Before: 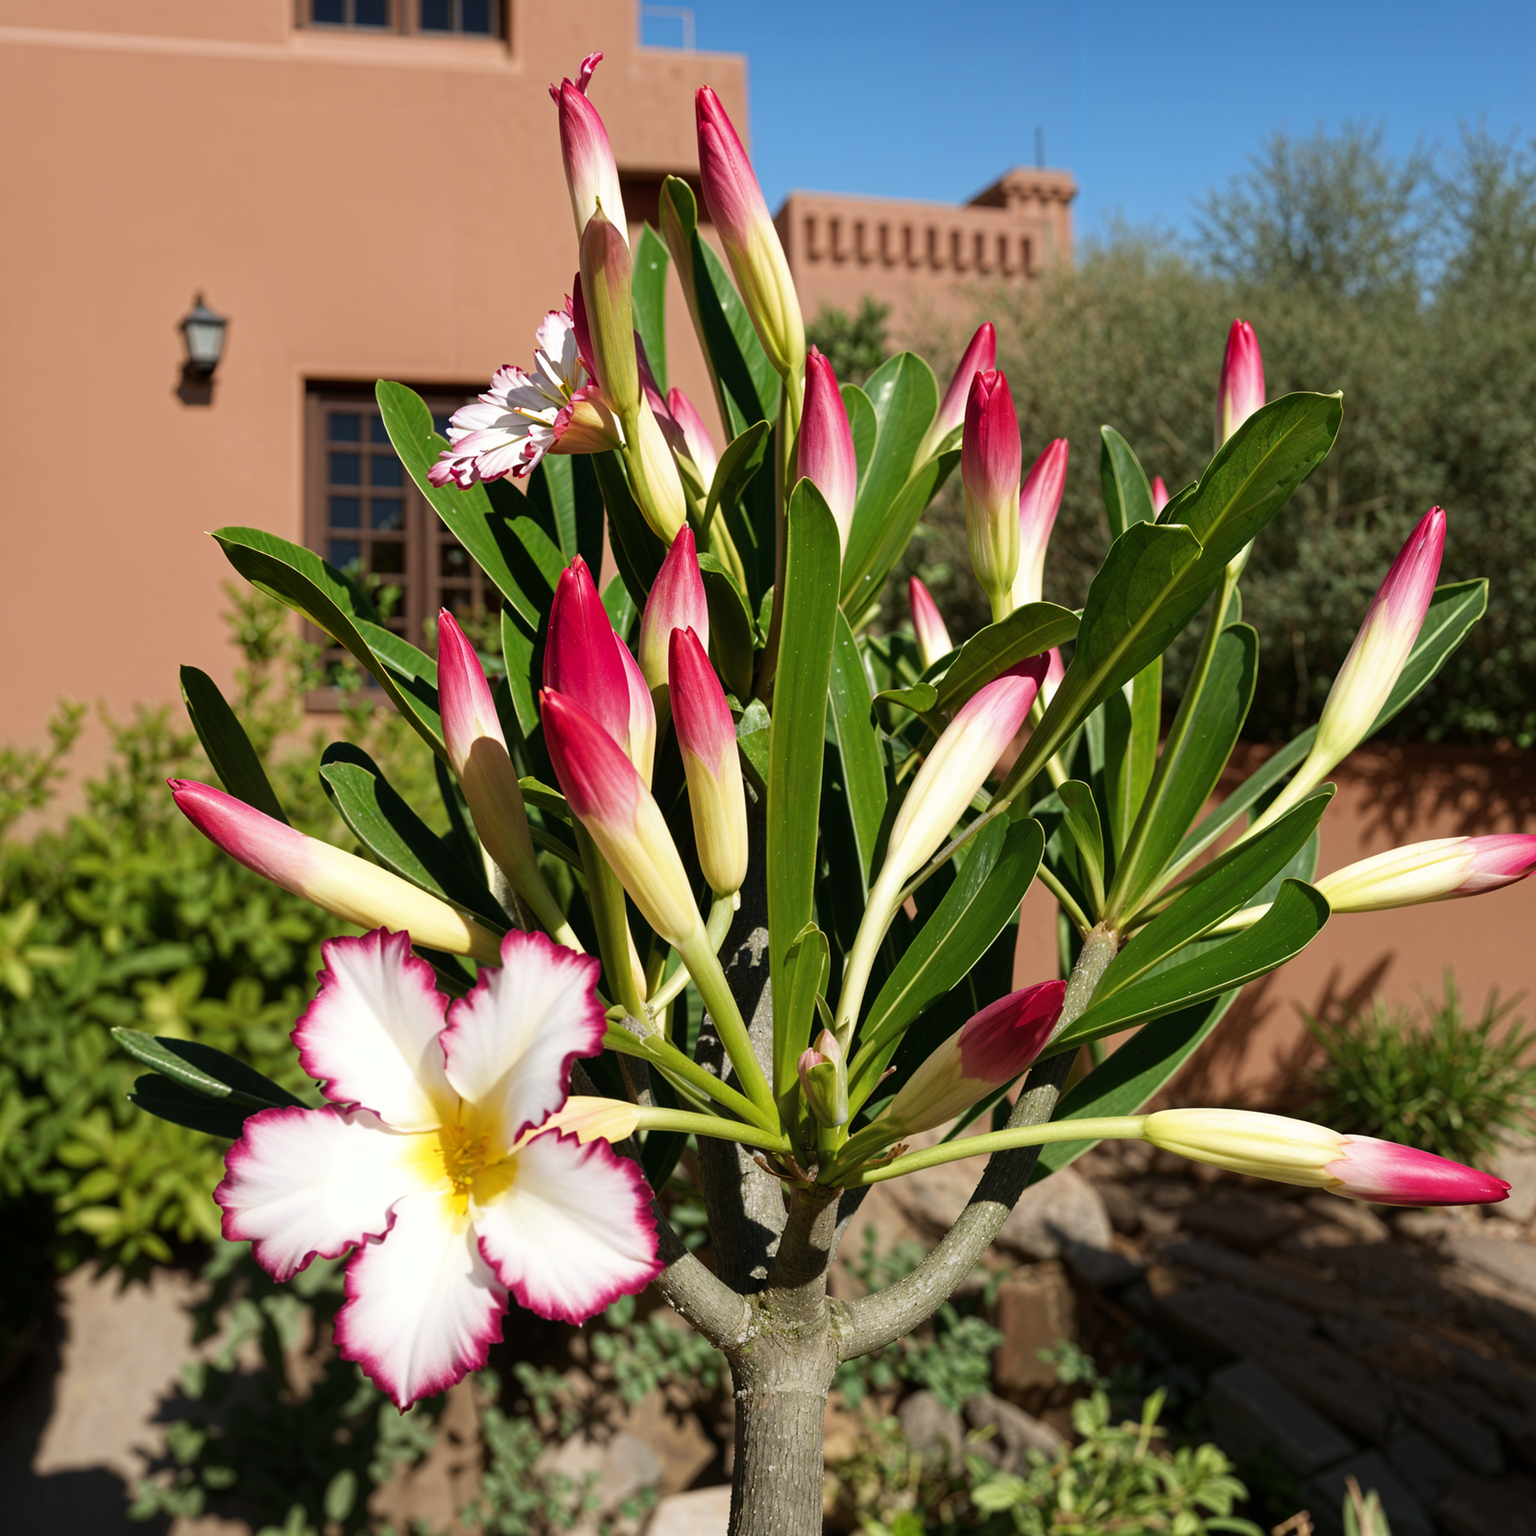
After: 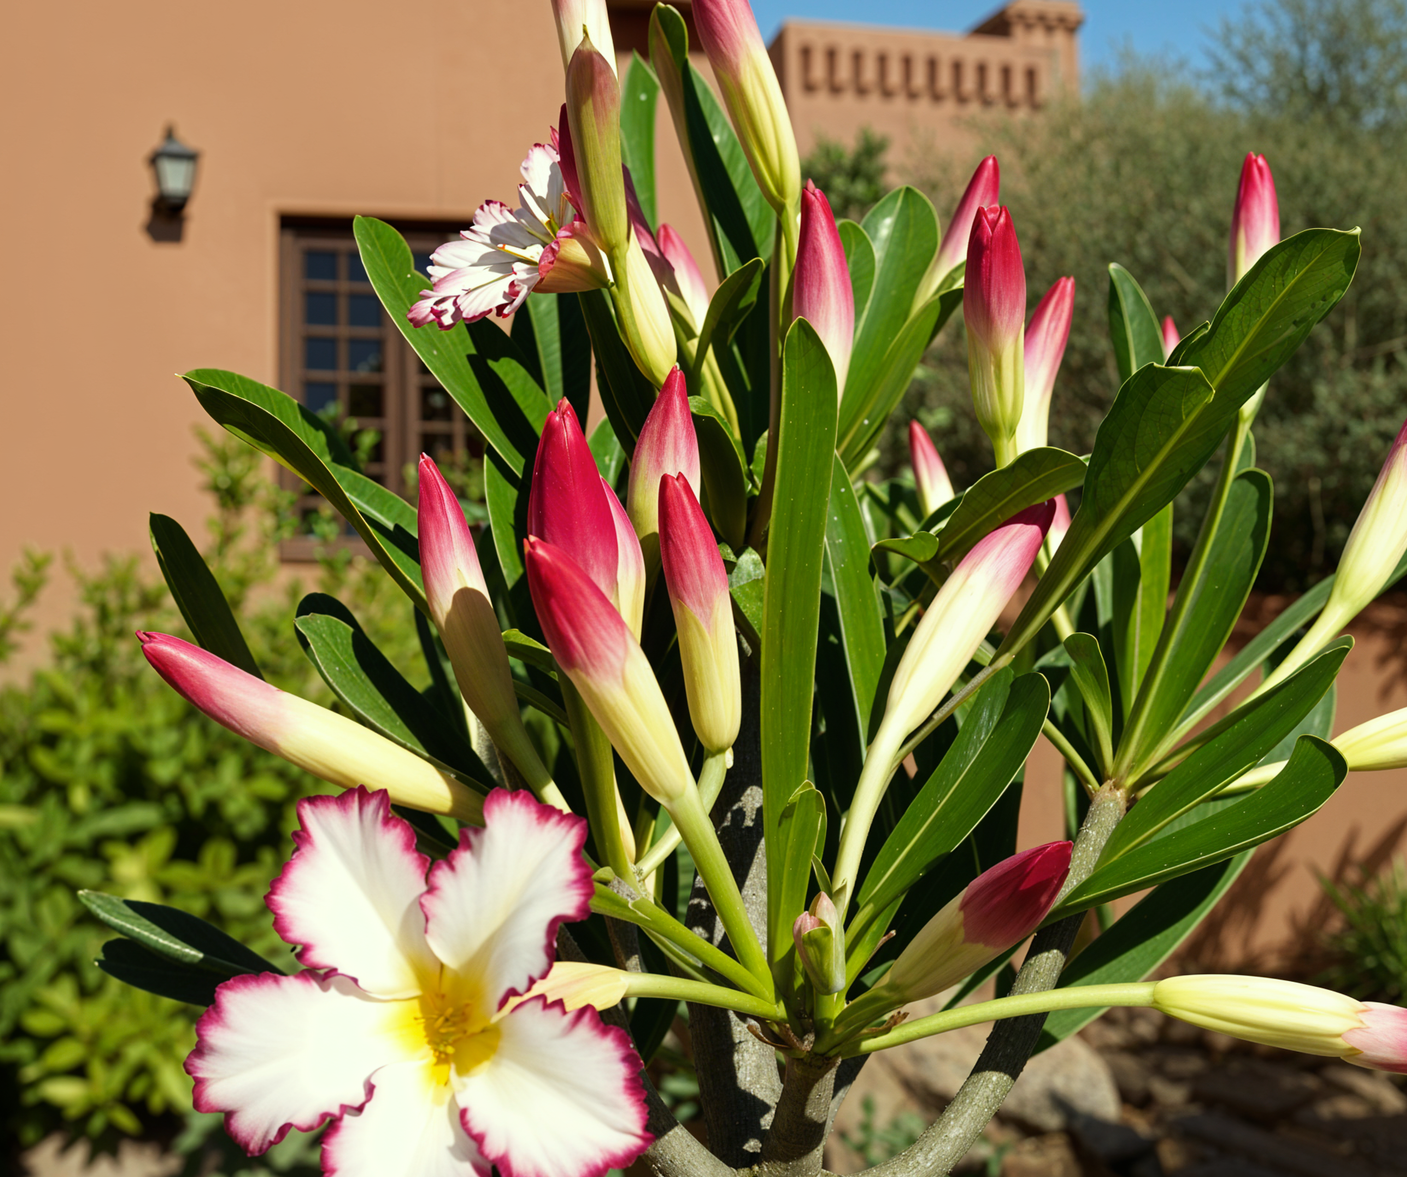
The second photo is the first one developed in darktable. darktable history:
crop and rotate: left 2.425%, top 11.305%, right 9.6%, bottom 15.08%
color correction: highlights a* -4.28, highlights b* 6.53
